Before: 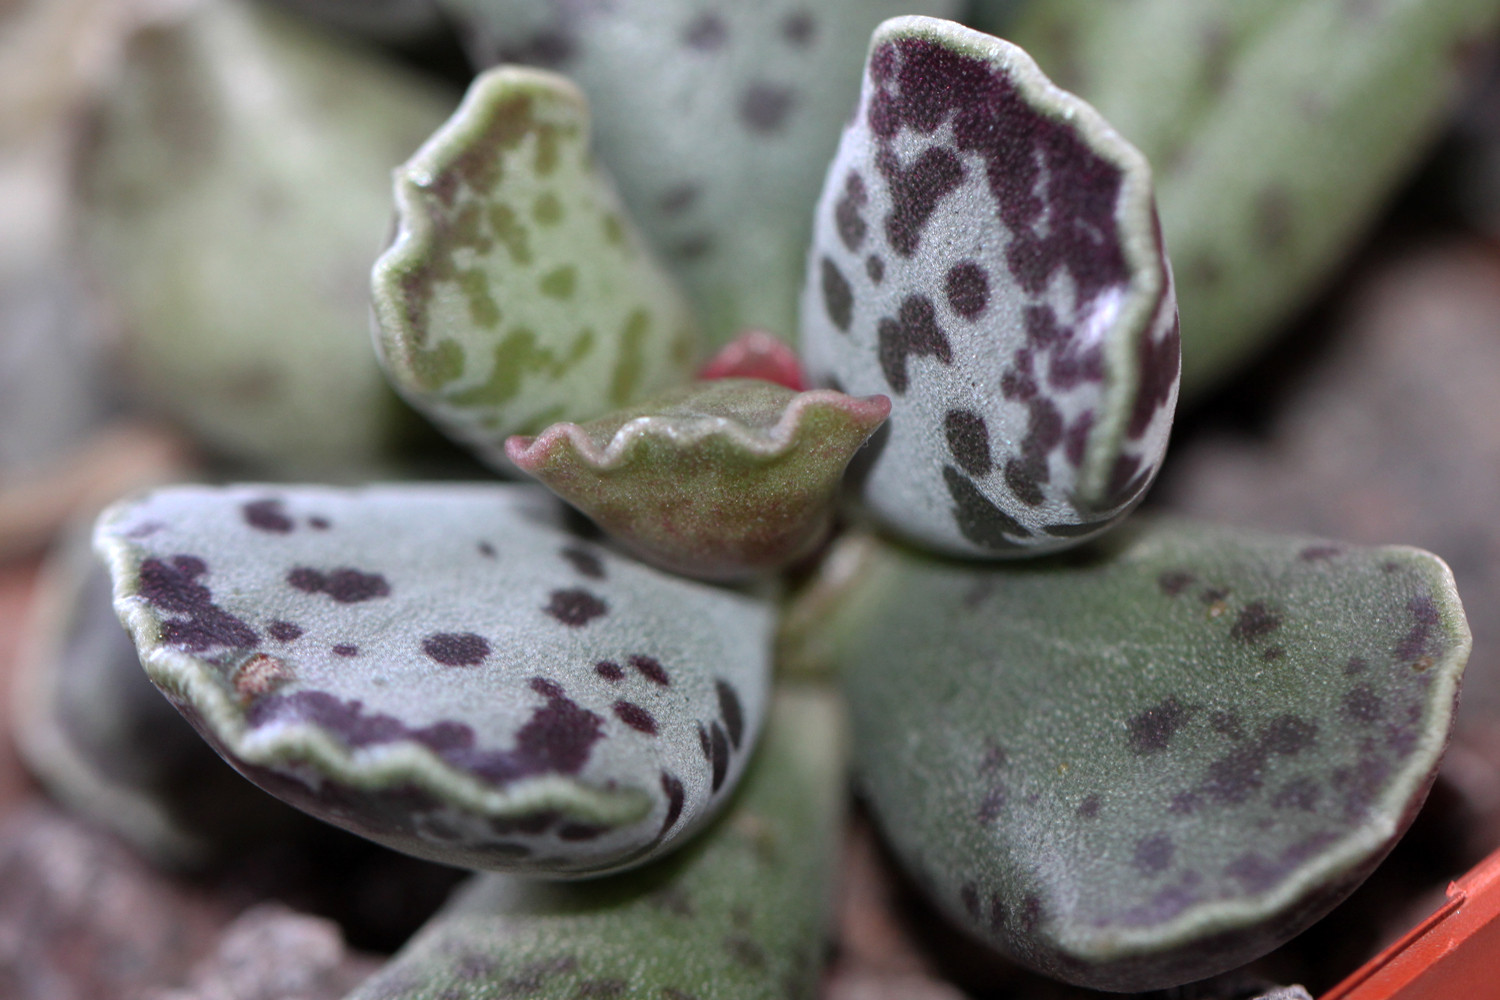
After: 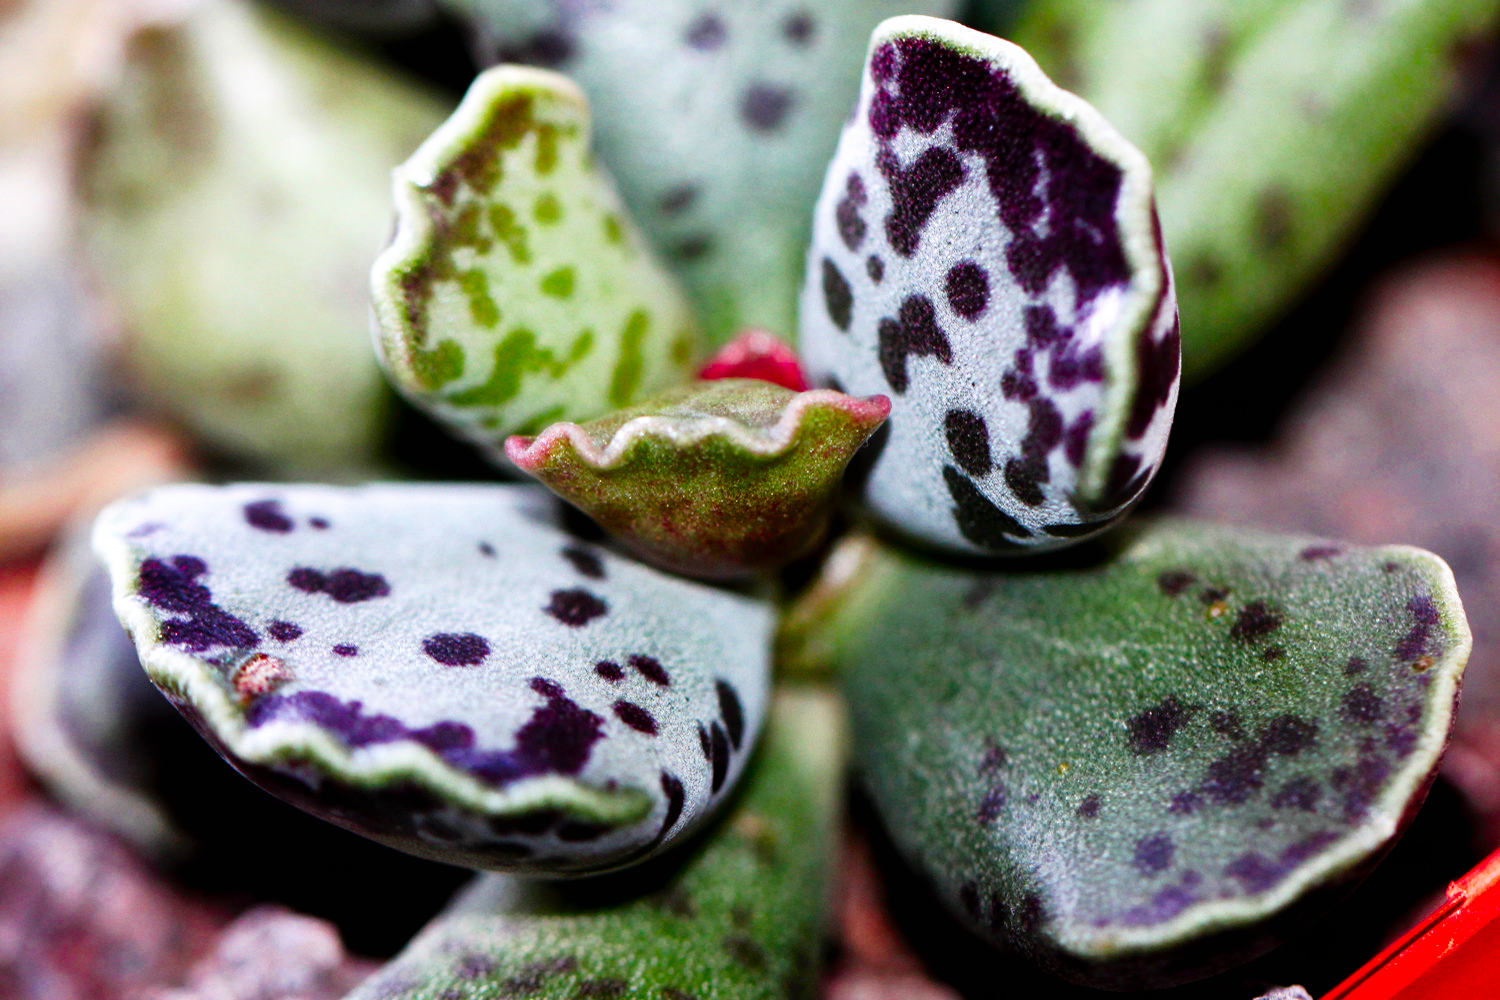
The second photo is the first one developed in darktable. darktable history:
tone curve: curves: ch0 [(0, 0) (0.003, 0.002) (0.011, 0.002) (0.025, 0.002) (0.044, 0.002) (0.069, 0.002) (0.1, 0.003) (0.136, 0.008) (0.177, 0.03) (0.224, 0.058) (0.277, 0.139) (0.335, 0.233) (0.399, 0.363) (0.468, 0.506) (0.543, 0.649) (0.623, 0.781) (0.709, 0.88) (0.801, 0.956) (0.898, 0.994) (1, 1)], preserve colors none
color zones: curves: ch0 [(0, 0.613) (0.01, 0.613) (0.245, 0.448) (0.498, 0.529) (0.642, 0.665) (0.879, 0.777) (0.99, 0.613)]; ch1 [(0, 0) (0.143, 0) (0.286, 0) (0.429, 0) (0.571, 0) (0.714, 0) (0.857, 0)], mix -138.01%
